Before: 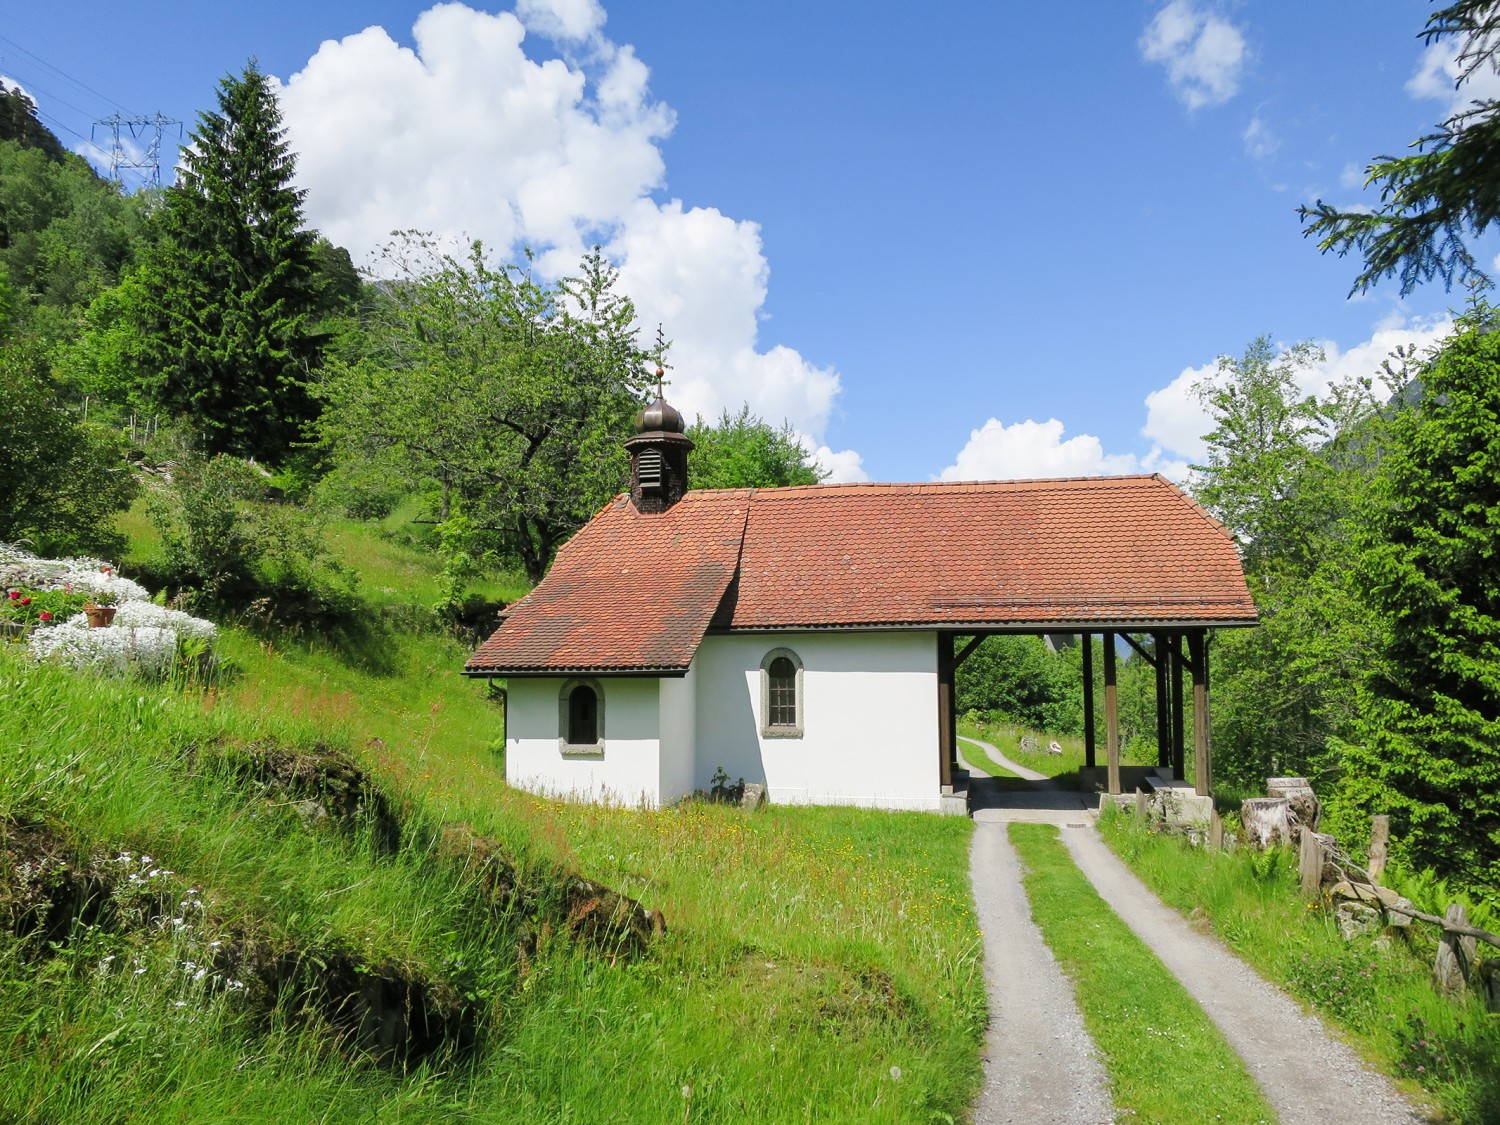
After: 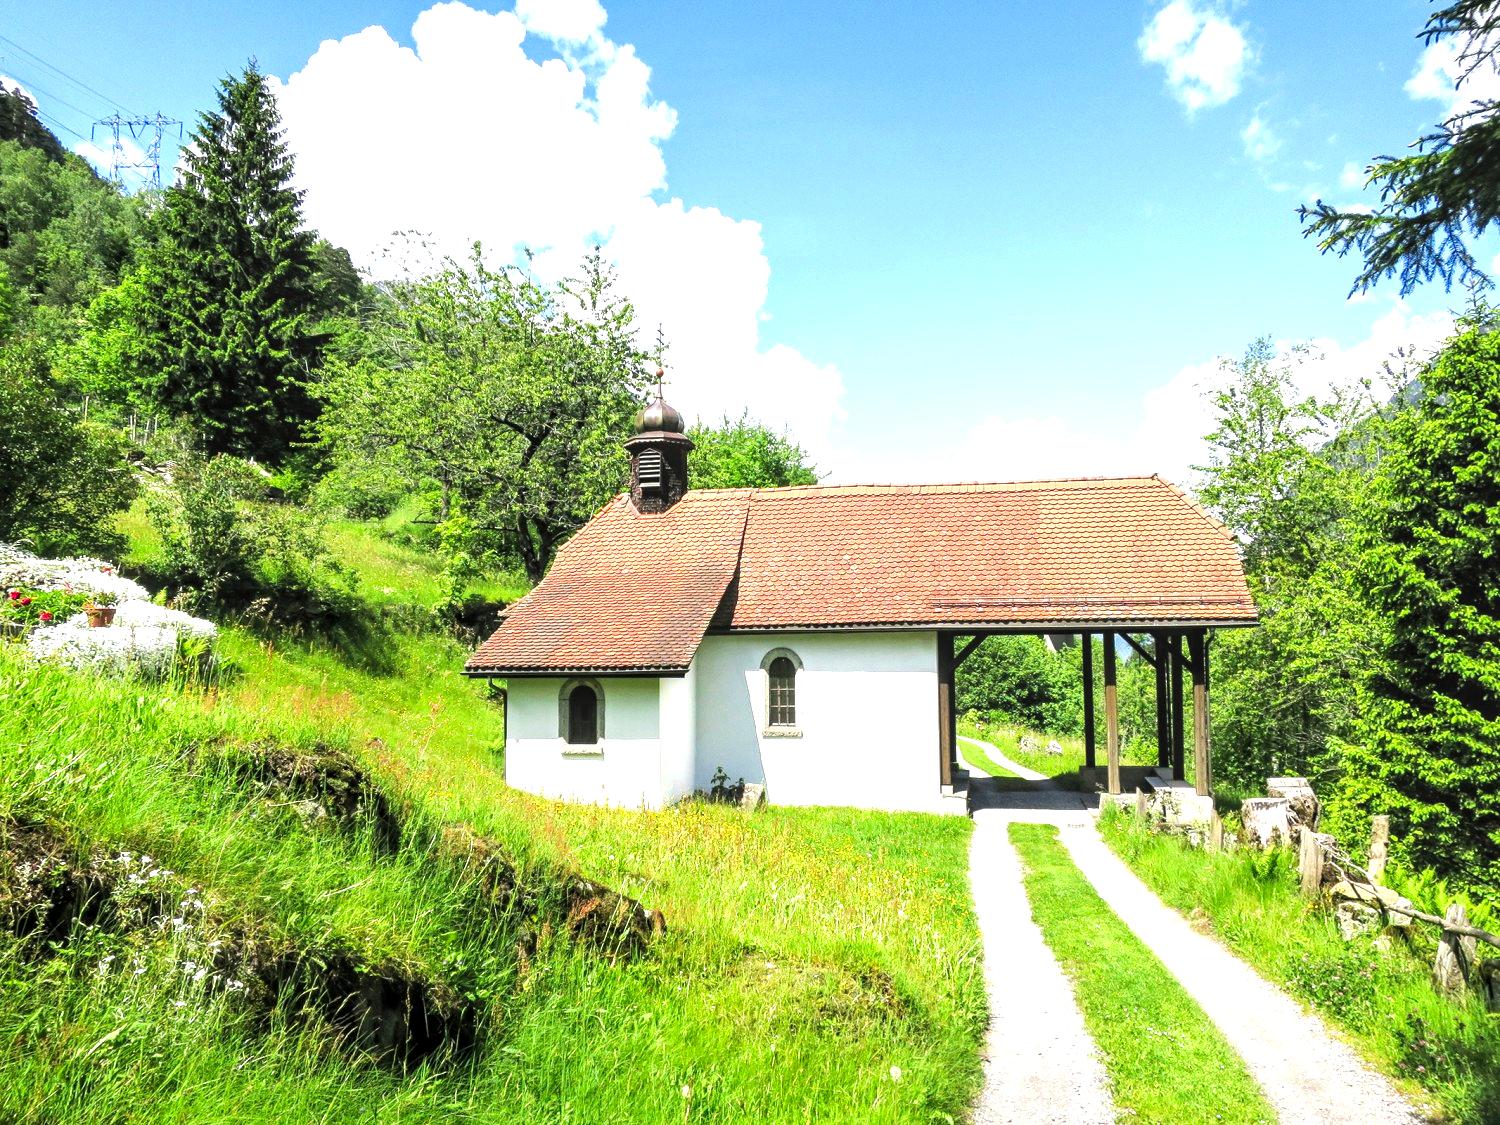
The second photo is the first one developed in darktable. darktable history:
local contrast: on, module defaults
levels: levels [0.012, 0.367, 0.697]
